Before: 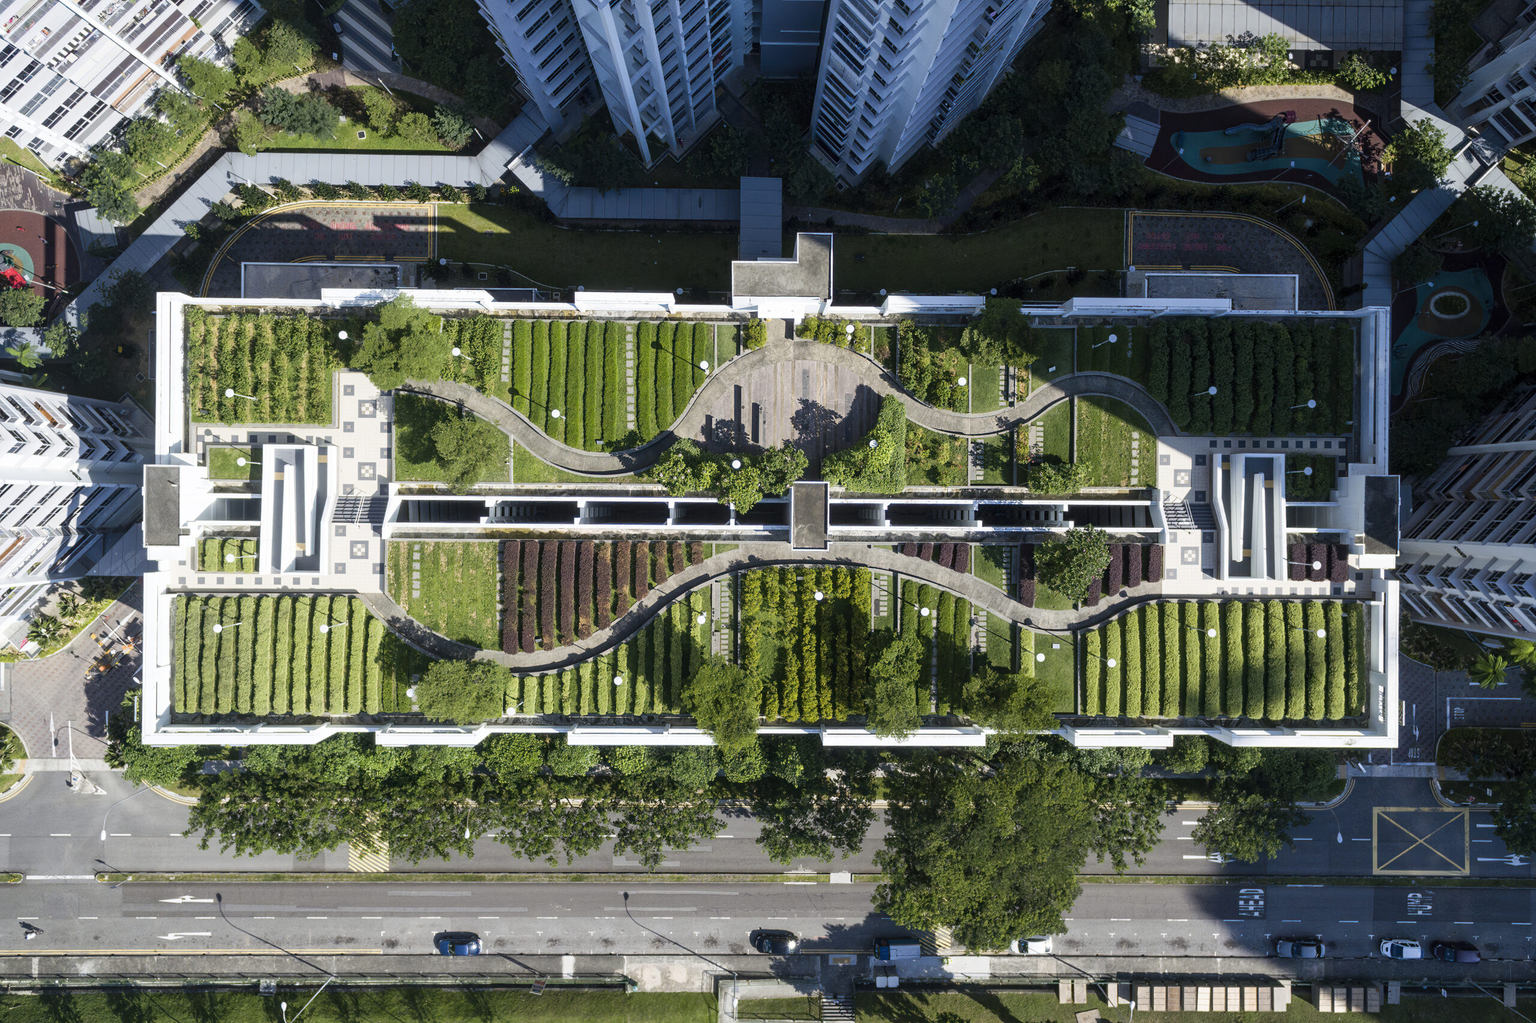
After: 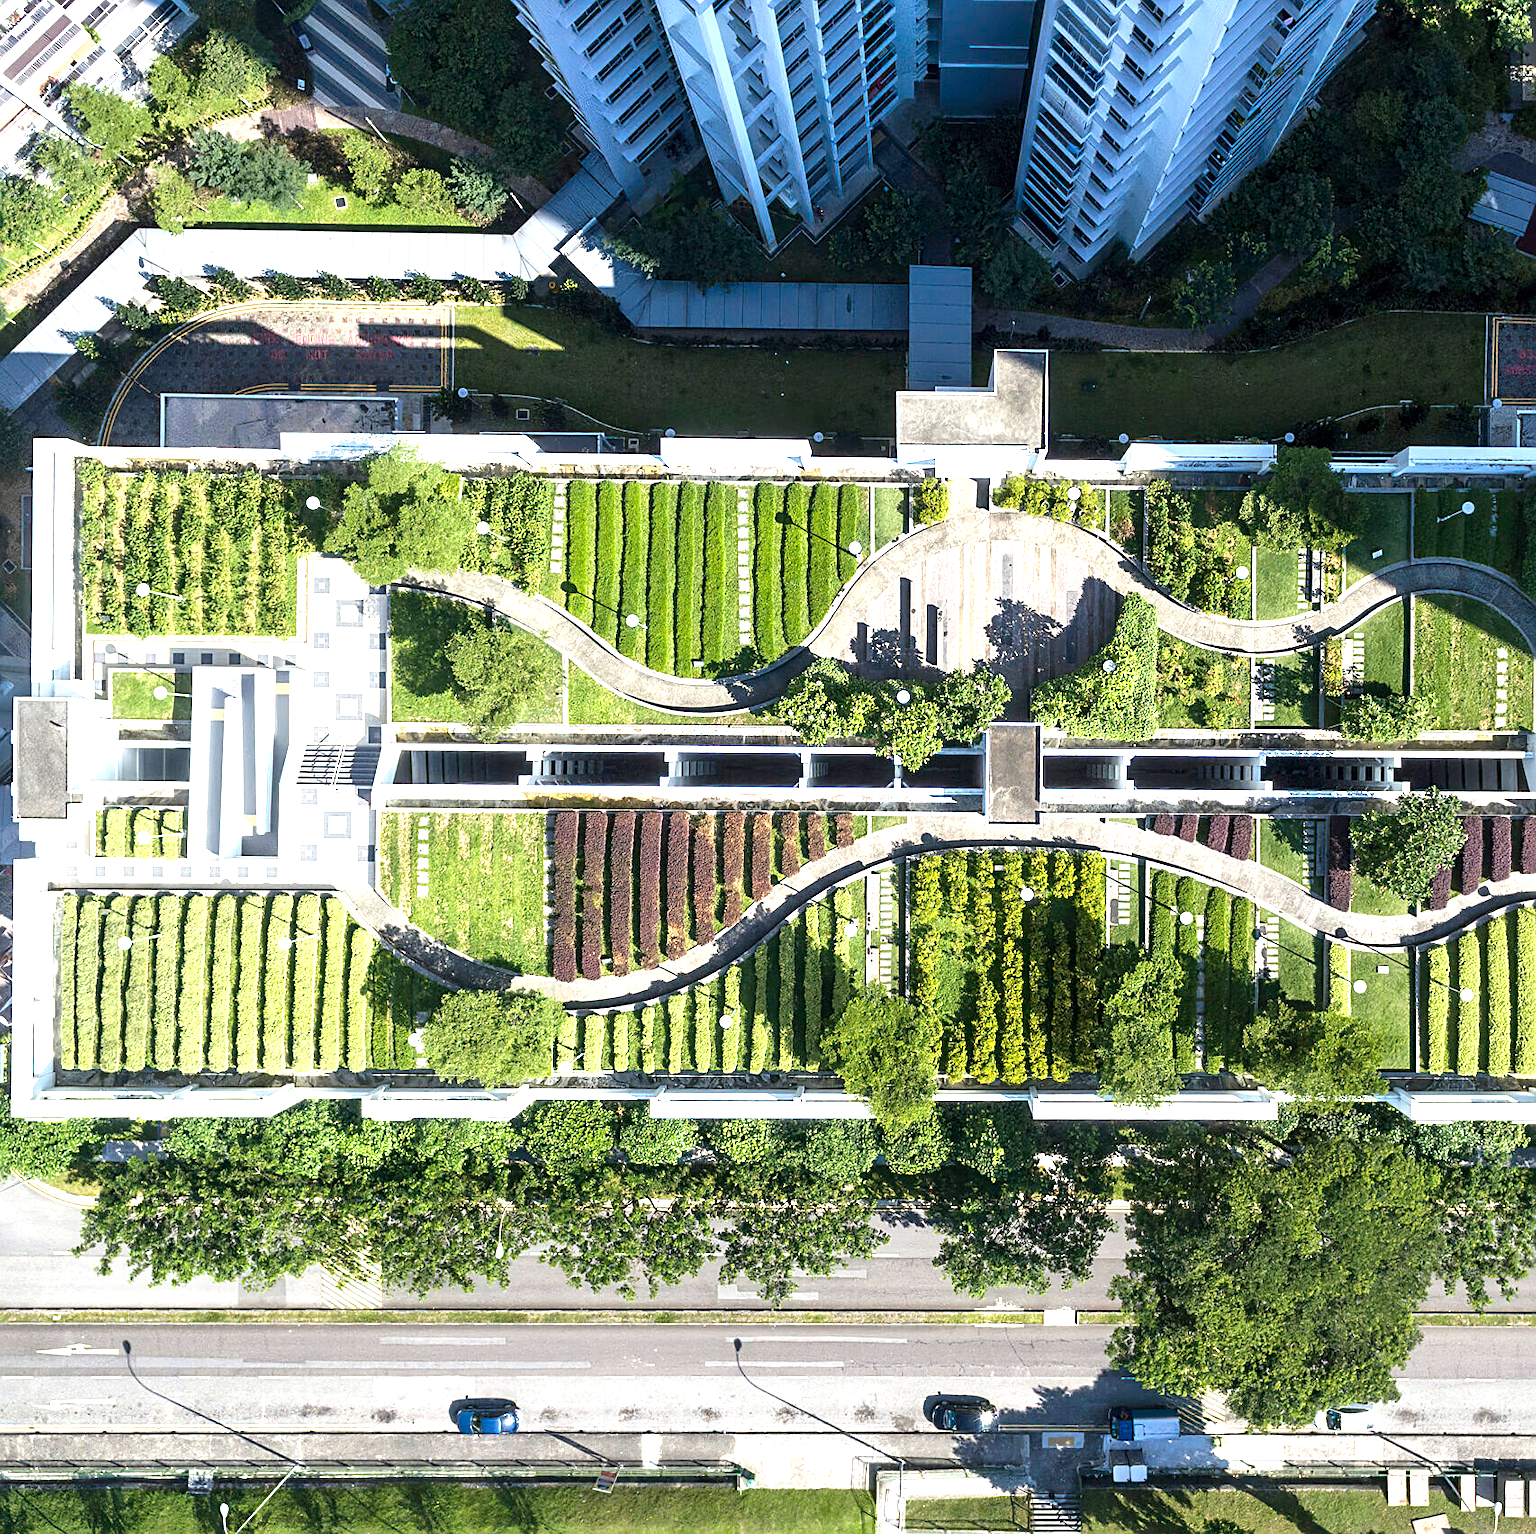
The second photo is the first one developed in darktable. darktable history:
exposure: exposure 1.2 EV, compensate highlight preservation false
sharpen: on, module defaults
crop and rotate: left 8.786%, right 24.548%
